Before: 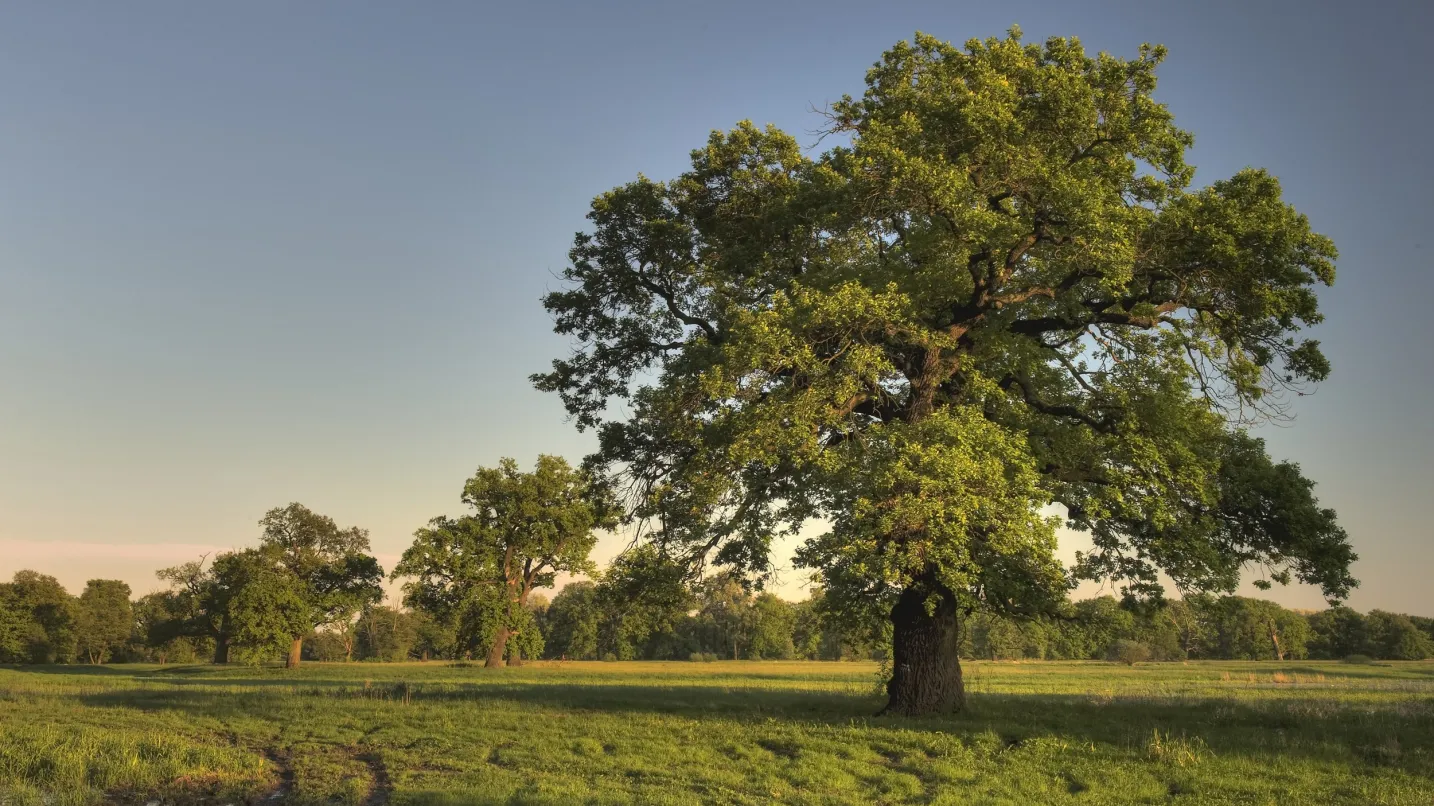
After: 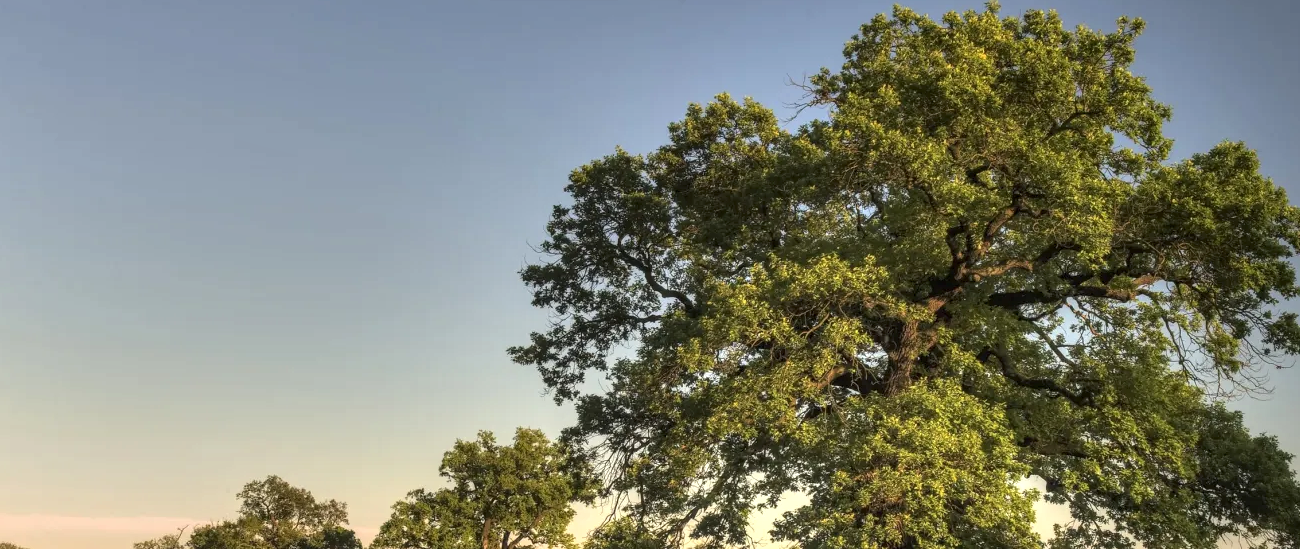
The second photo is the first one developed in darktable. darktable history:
local contrast: detail 130%
crop: left 1.546%, top 3.418%, right 7.756%, bottom 28.437%
exposure: exposure 0.216 EV, compensate exposure bias true, compensate highlight preservation false
